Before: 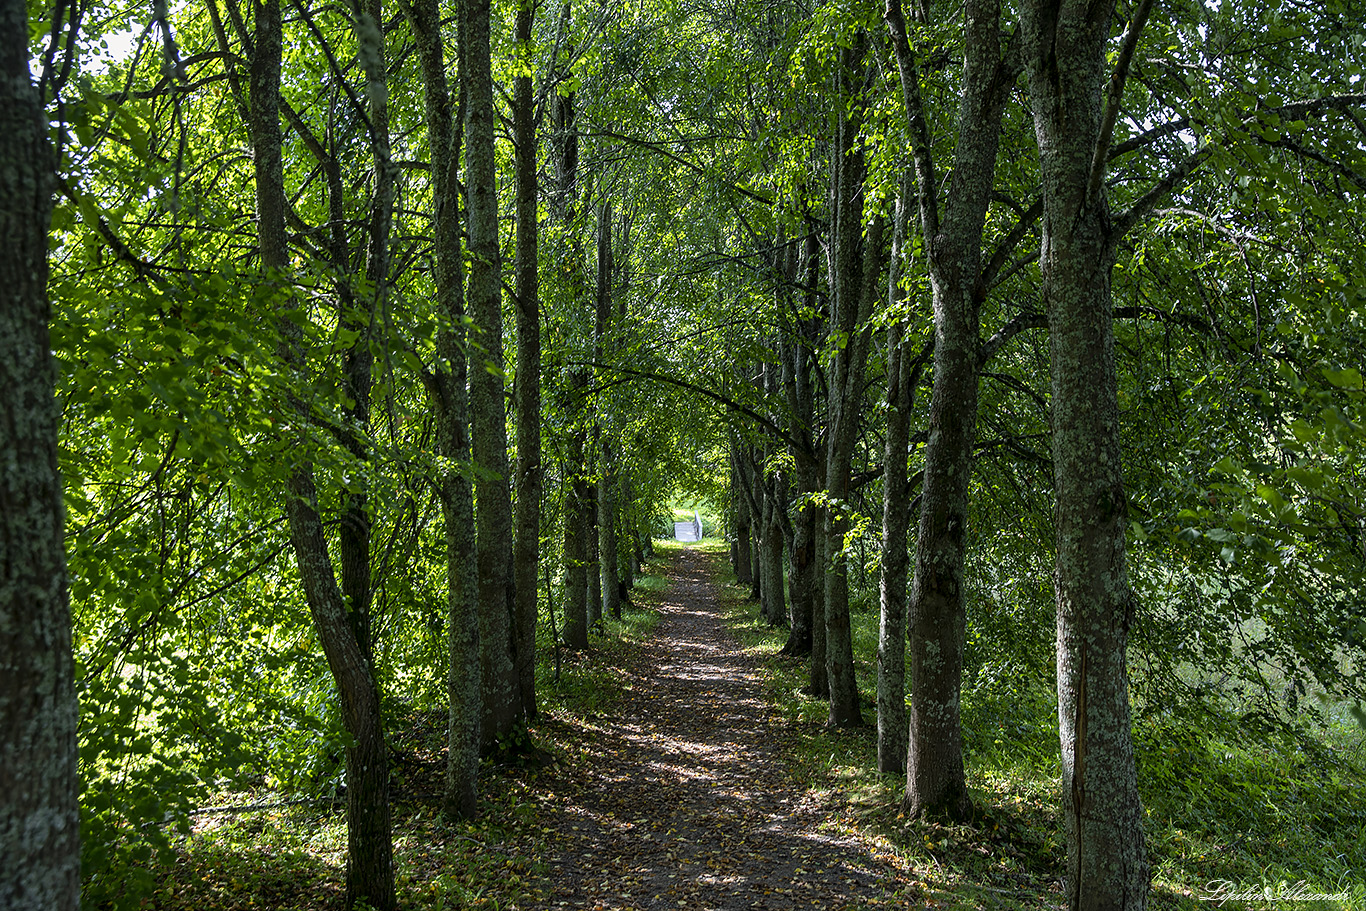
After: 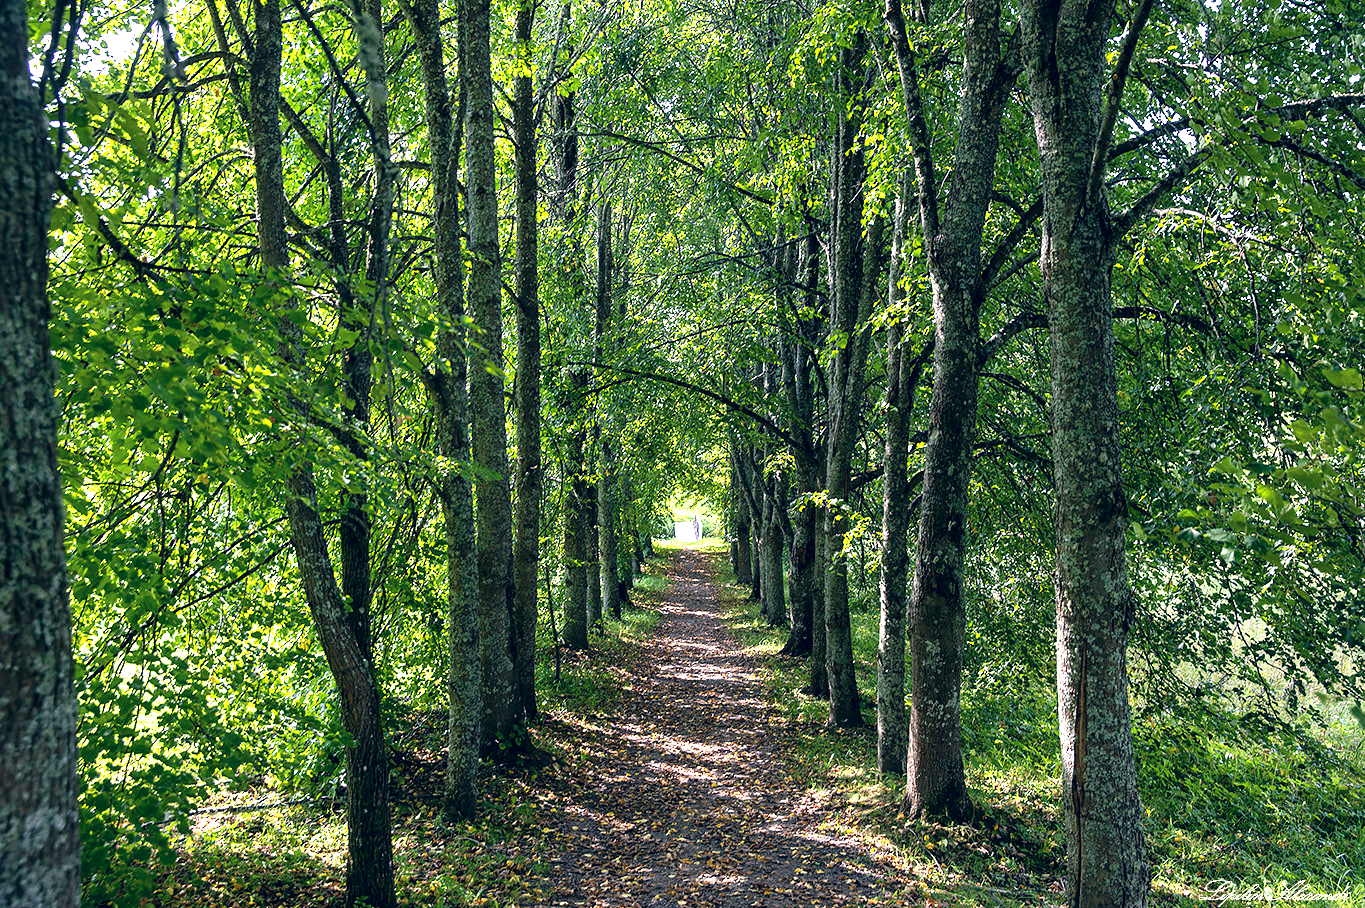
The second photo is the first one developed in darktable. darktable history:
exposure: exposure 0.579 EV, compensate exposure bias true, compensate highlight preservation false
crop: top 0.1%, bottom 0.14%
color correction: highlights a* 14.32, highlights b* 6.15, shadows a* -5.14, shadows b* -15.16, saturation 0.859
